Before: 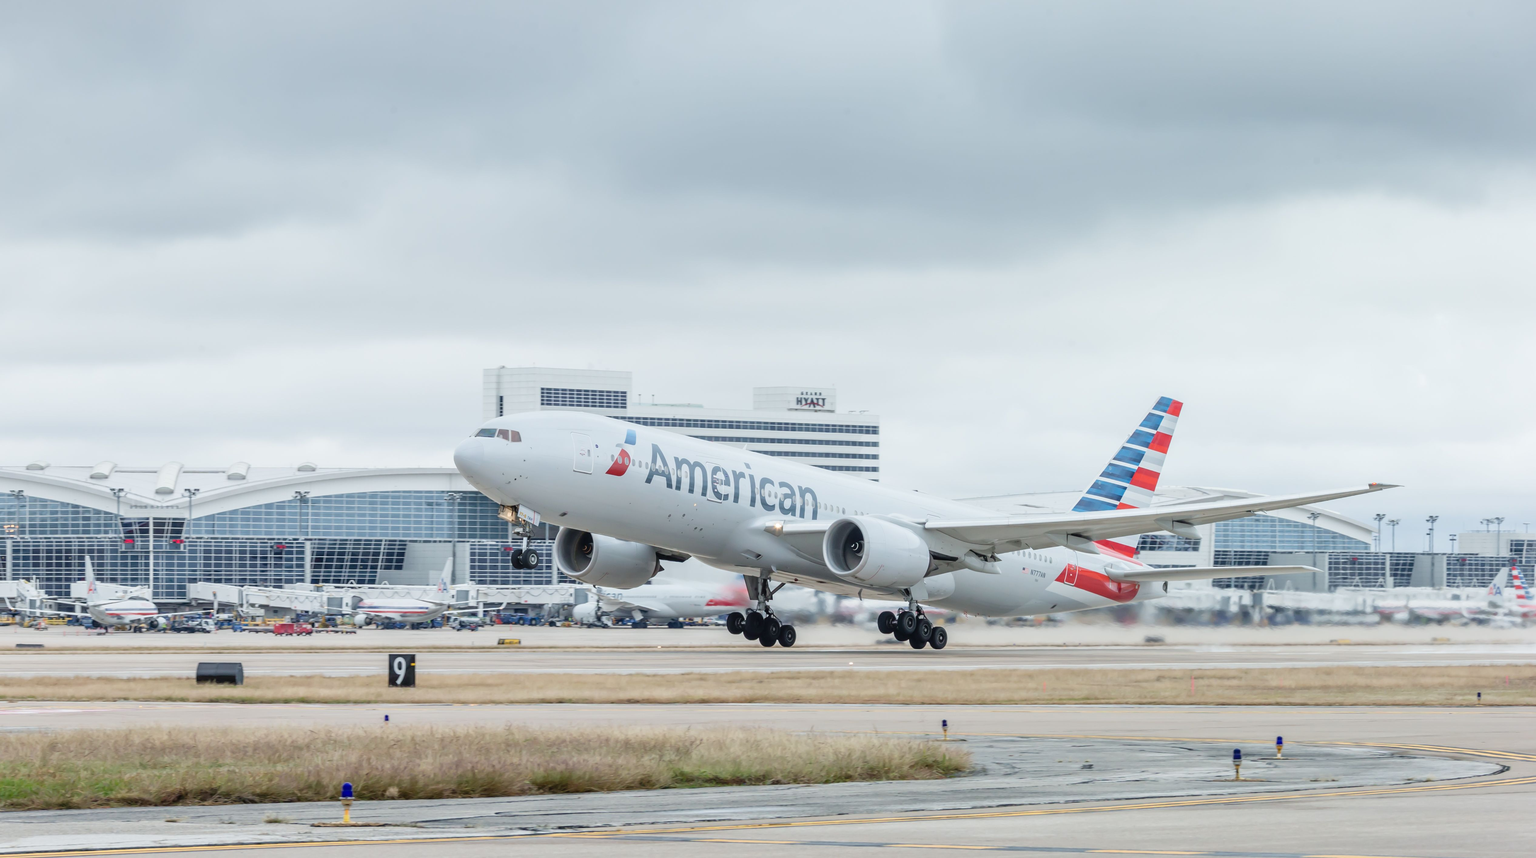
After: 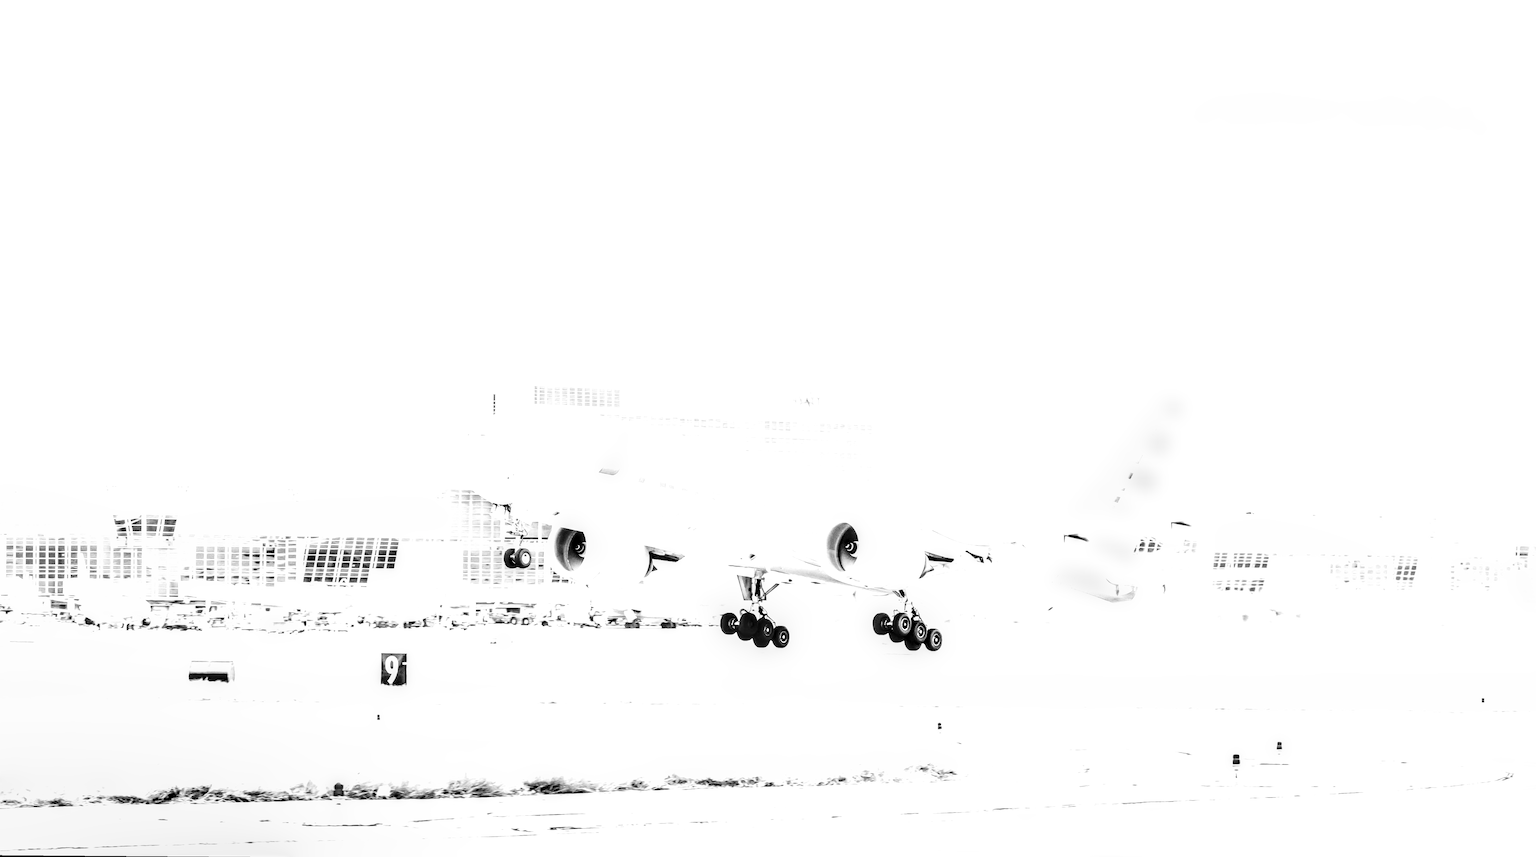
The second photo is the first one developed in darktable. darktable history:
local contrast: highlights 65%, shadows 54%, detail 169%, midtone range 0.514
tone equalizer: -8 EV -1.08 EV, -7 EV -1.01 EV, -6 EV -0.867 EV, -5 EV -0.578 EV, -3 EV 0.578 EV, -2 EV 0.867 EV, -1 EV 1.01 EV, +0 EV 1.08 EV, edges refinement/feathering 500, mask exposure compensation -1.57 EV, preserve details no
rotate and perspective: rotation 0.192°, lens shift (horizontal) -0.015, crop left 0.005, crop right 0.996, crop top 0.006, crop bottom 0.99
shadows and highlights: radius 125.46, shadows 21.19, highlights -21.19, low approximation 0.01
exposure: exposure 2.207 EV, compensate highlight preservation false
monochrome: on, module defaults
contrast brightness saturation: contrast 0.28
